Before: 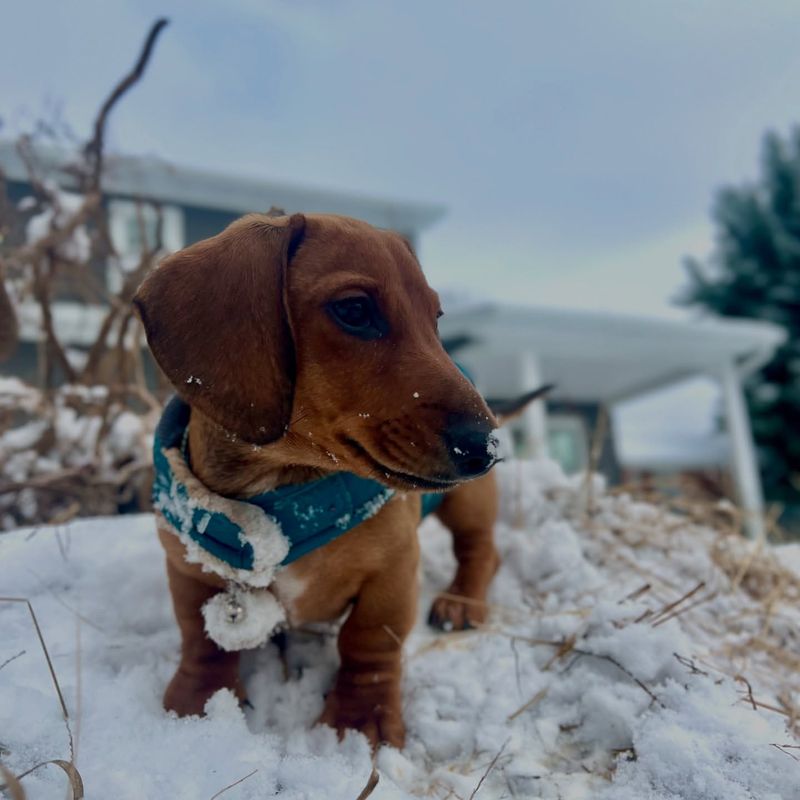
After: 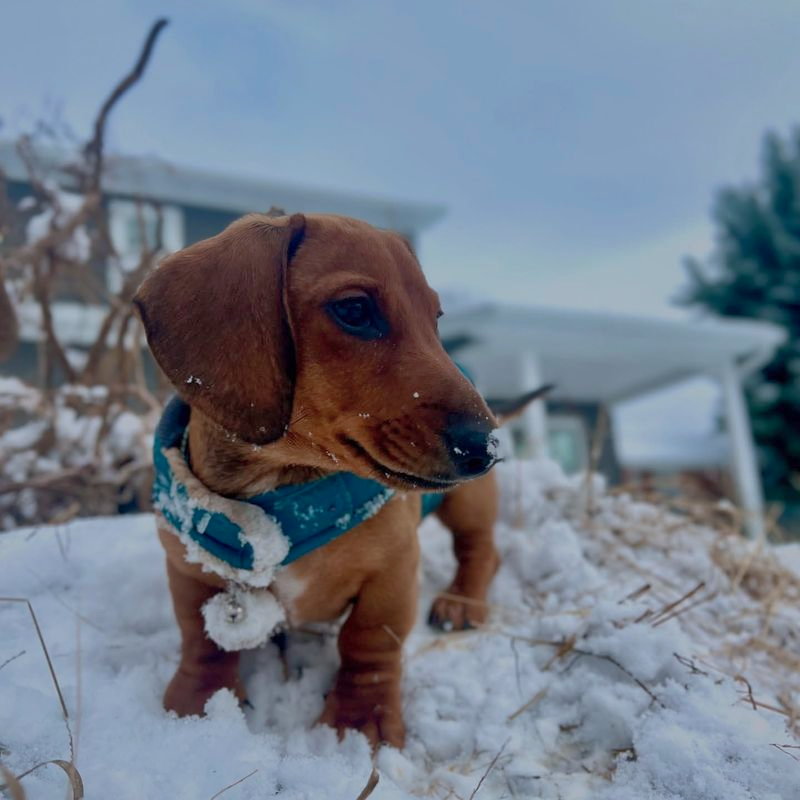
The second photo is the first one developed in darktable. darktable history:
color correction: highlights a* -0.787, highlights b* -8.39
shadows and highlights: on, module defaults
